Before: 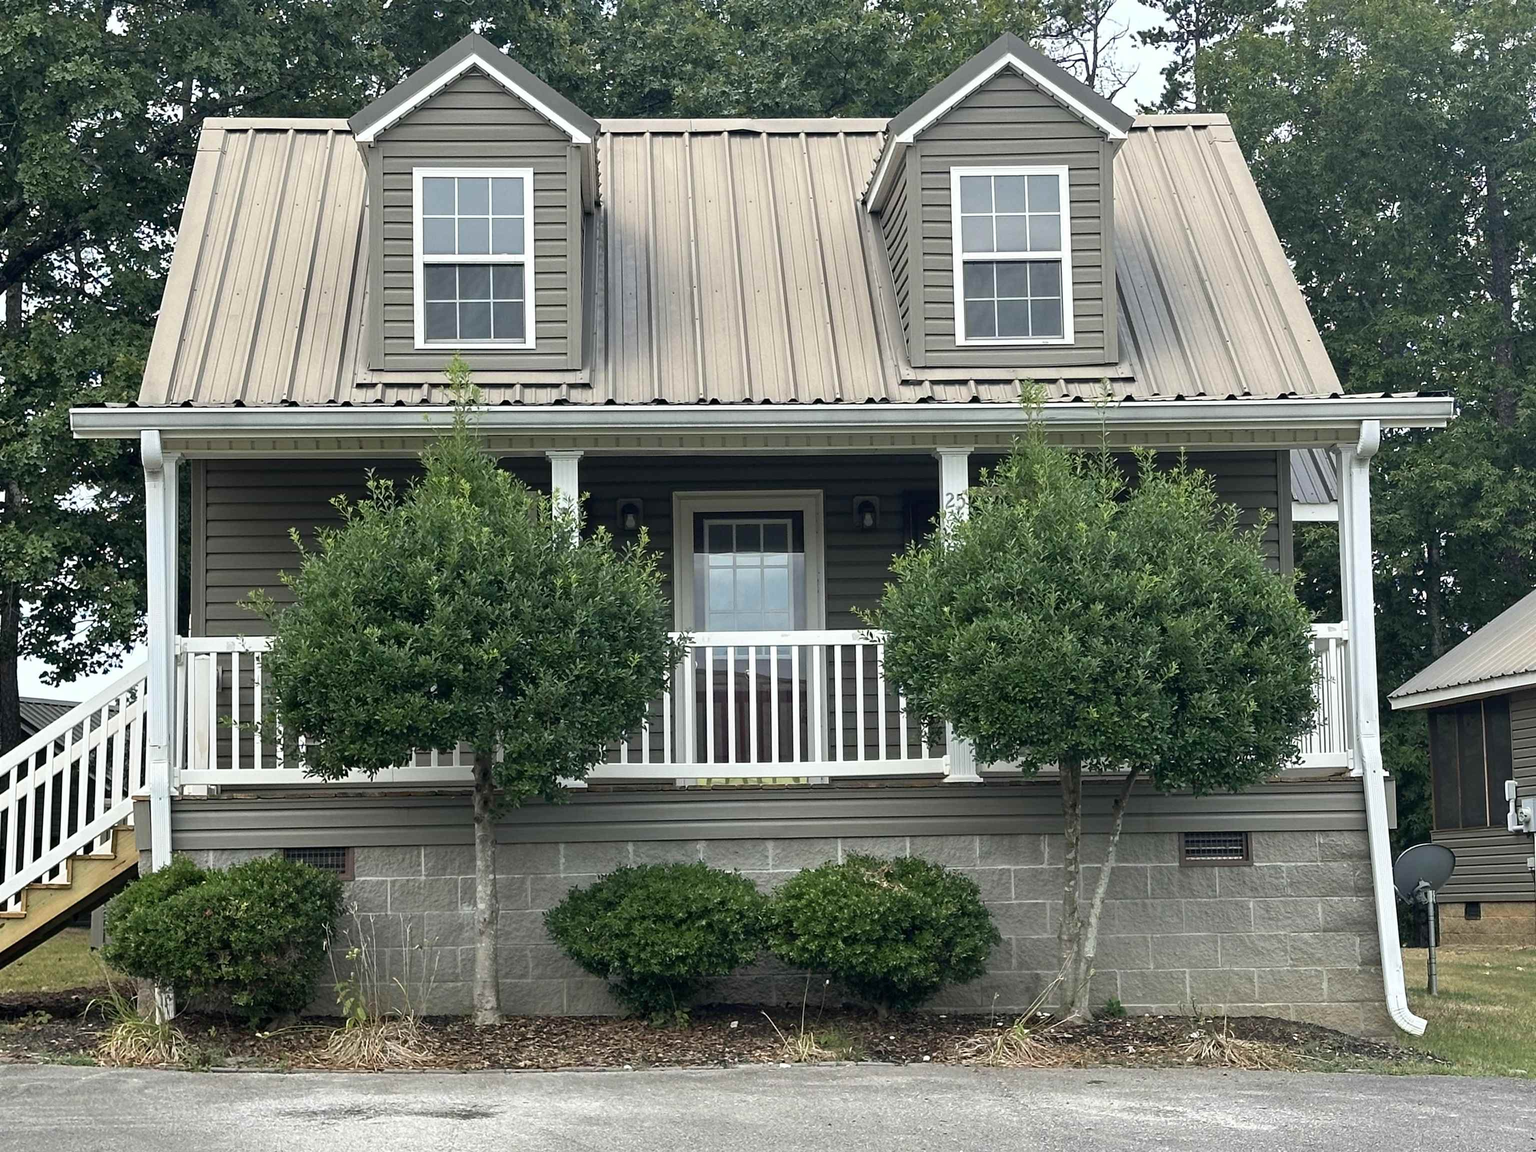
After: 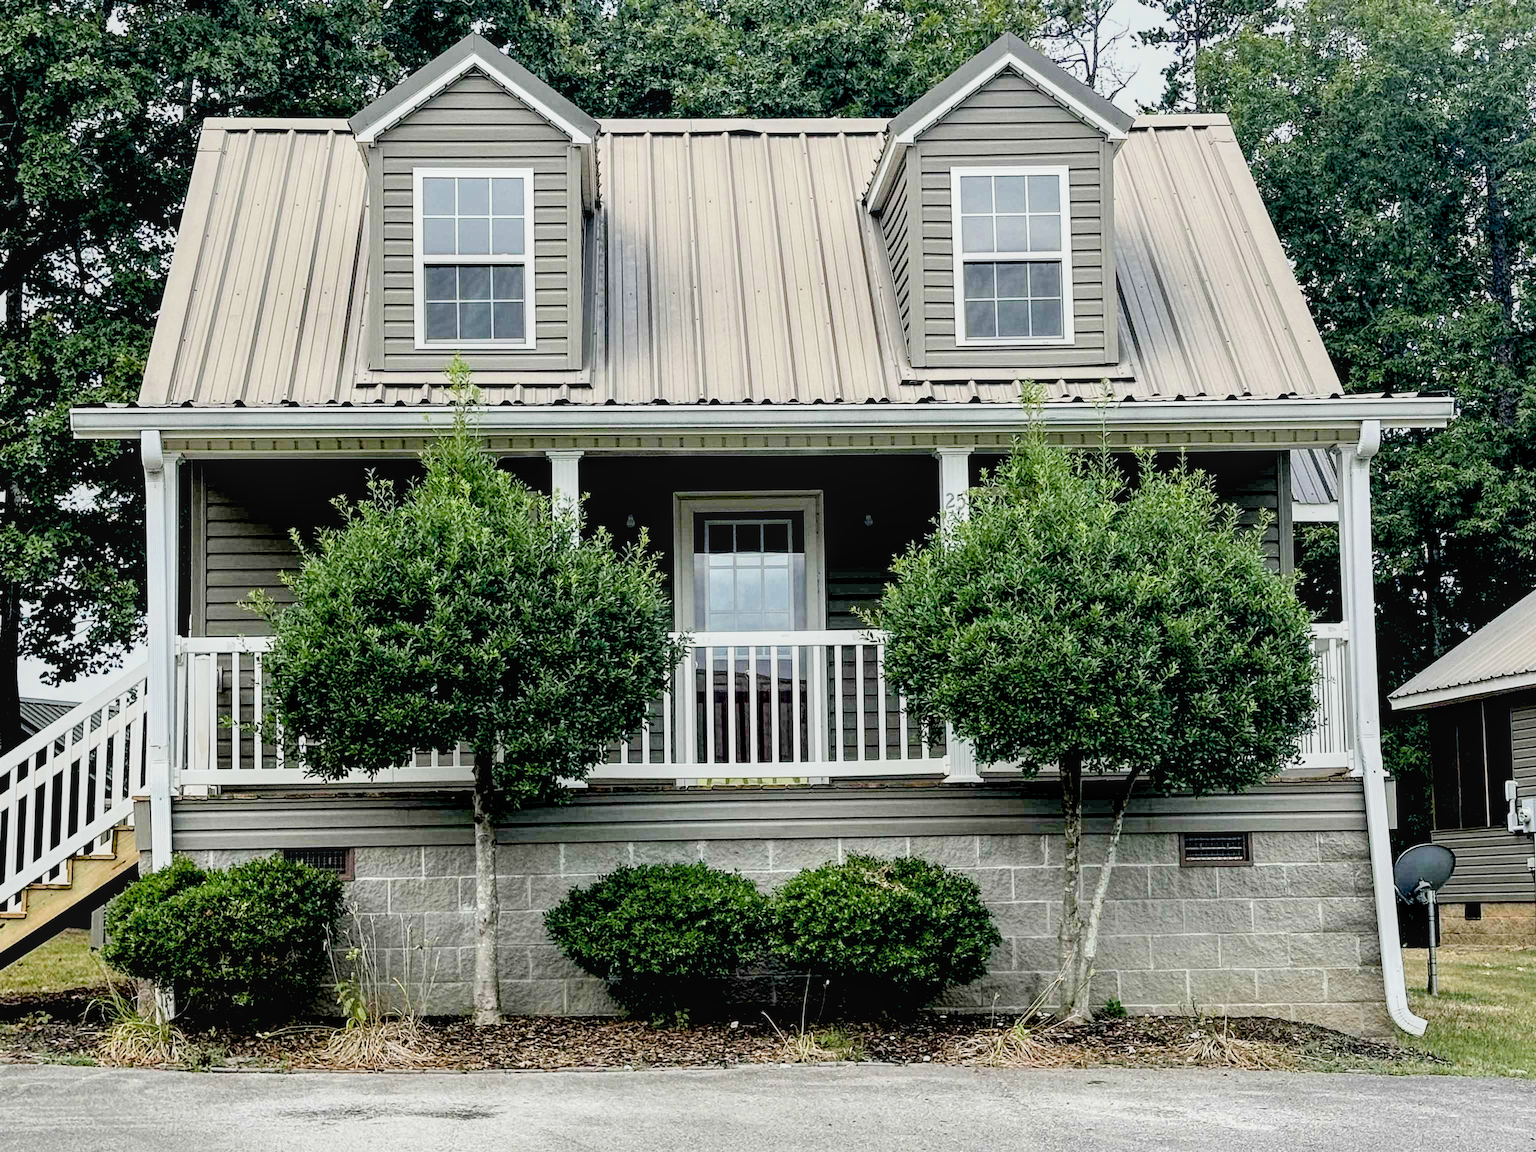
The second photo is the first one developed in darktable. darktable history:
exposure: black level correction 0.035, exposure 0.9 EV, compensate highlight preservation false
white balance: emerald 1
contrast brightness saturation: contrast -0.11
local contrast: highlights 100%, shadows 100%, detail 200%, midtone range 0.2
color balance: output saturation 98.5%
filmic rgb: black relative exposure -7.32 EV, white relative exposure 5.09 EV, hardness 3.2
